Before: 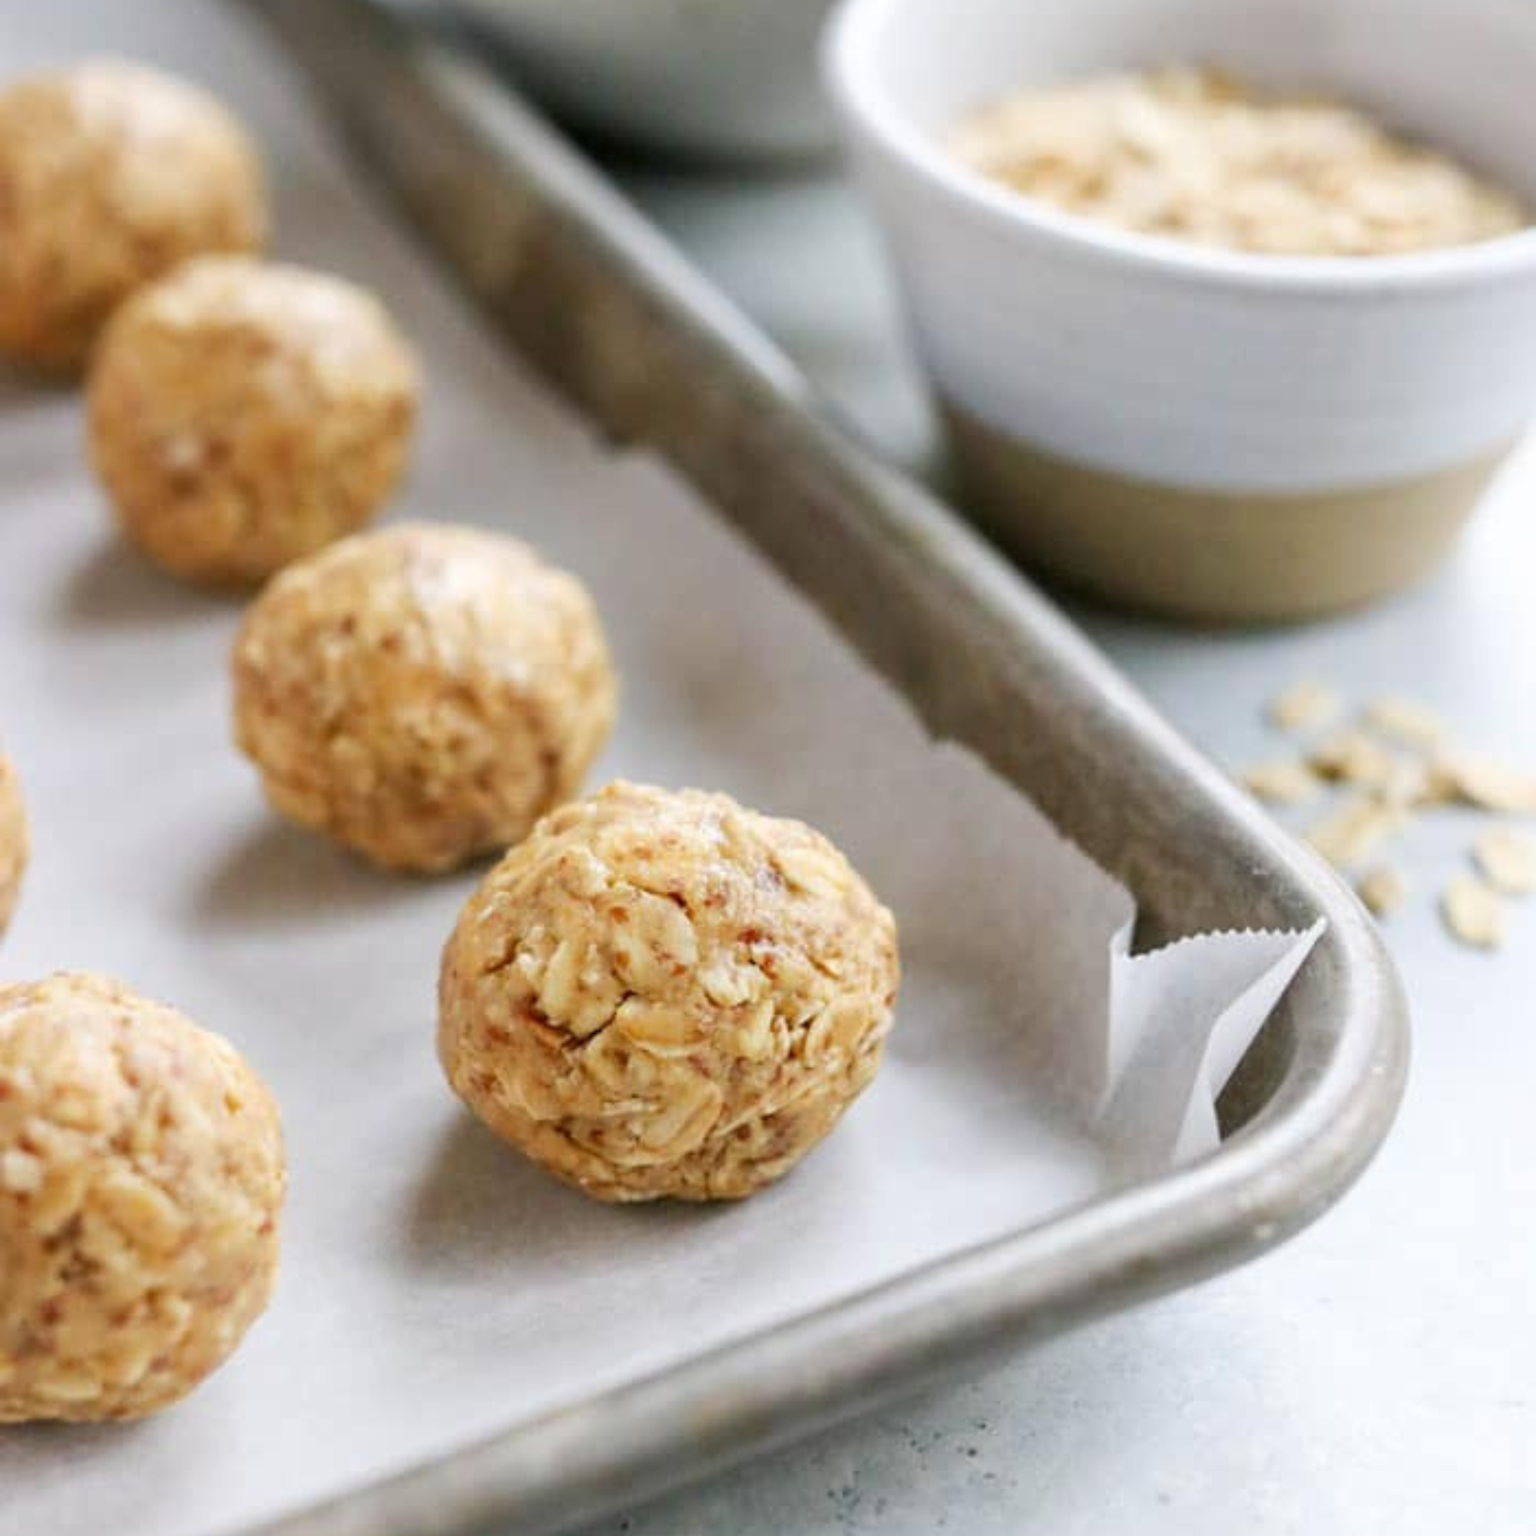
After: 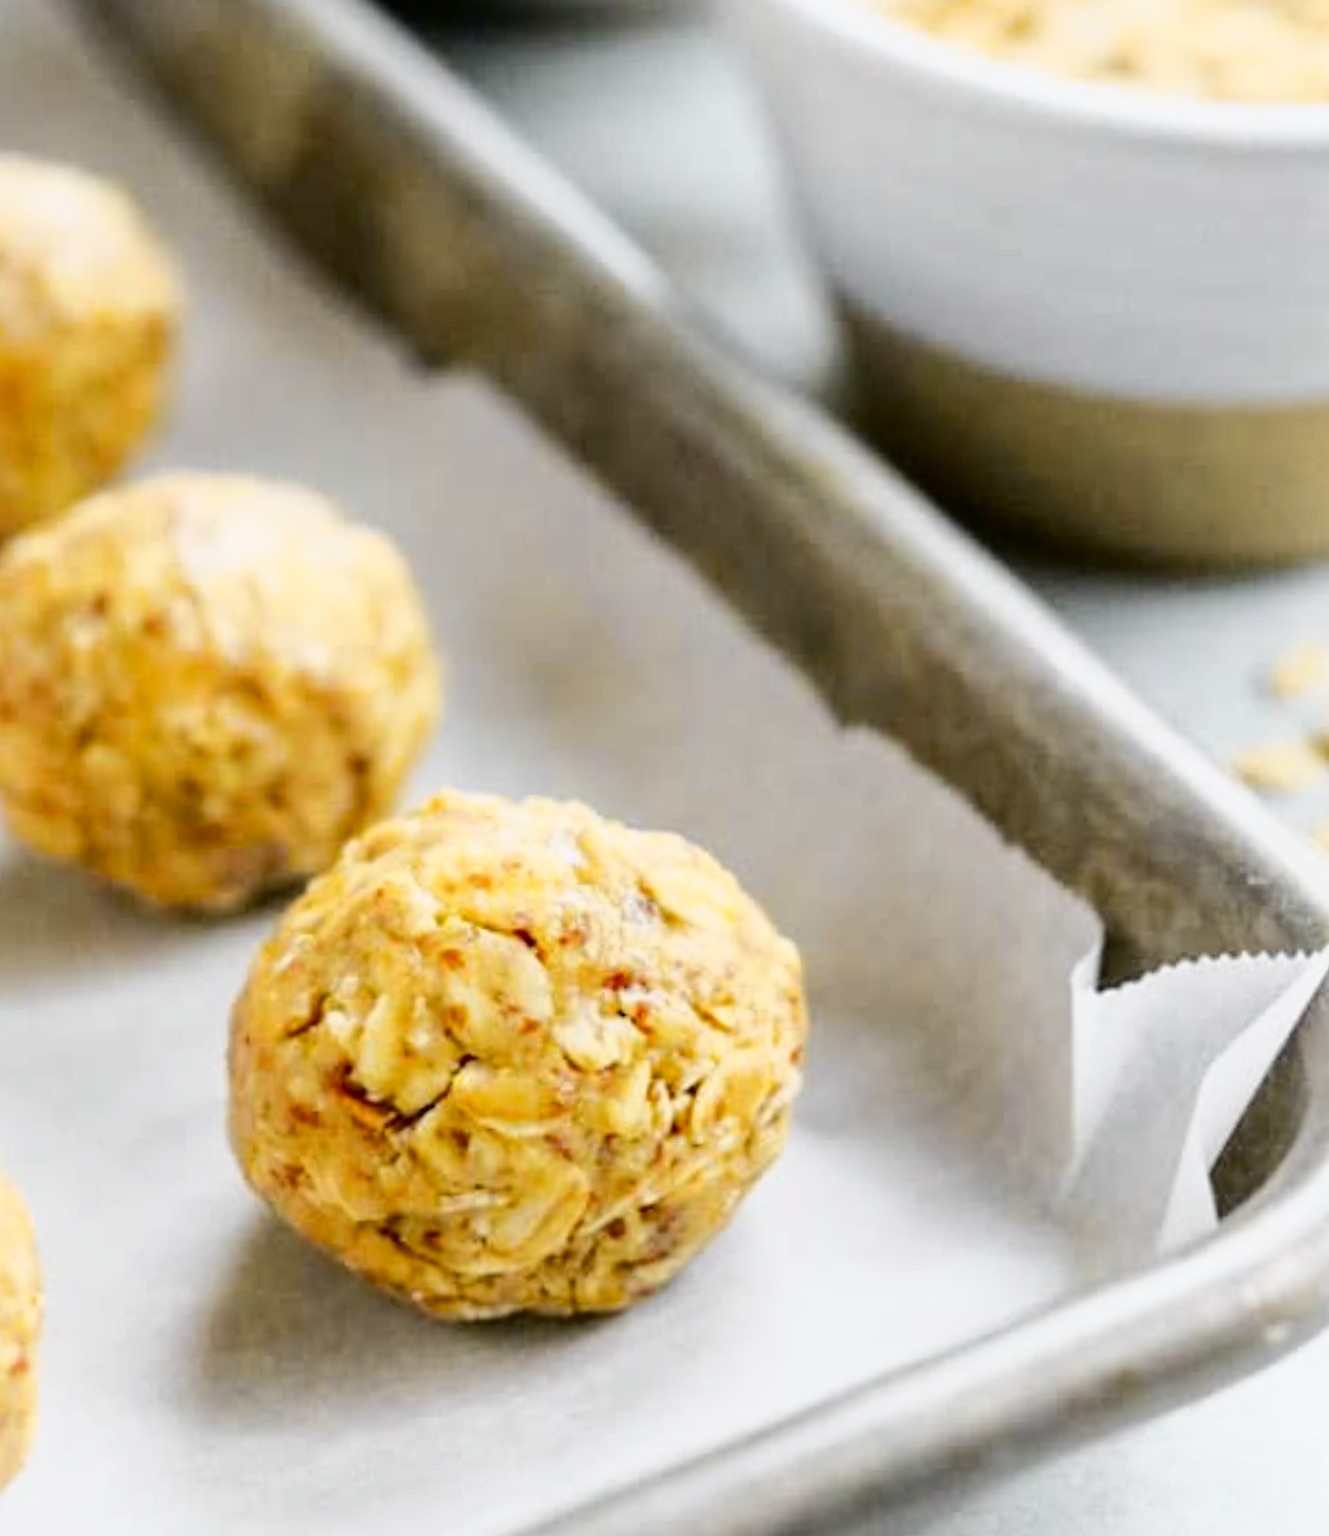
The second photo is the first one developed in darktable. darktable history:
tone curve: curves: ch0 [(0, 0) (0.136, 0.071) (0.346, 0.366) (0.489, 0.573) (0.66, 0.748) (0.858, 0.926) (1, 0.977)]; ch1 [(0, 0) (0.353, 0.344) (0.45, 0.46) (0.498, 0.498) (0.521, 0.512) (0.563, 0.559) (0.592, 0.605) (0.641, 0.673) (1, 1)]; ch2 [(0, 0) (0.333, 0.346) (0.375, 0.375) (0.424, 0.43) (0.476, 0.492) (0.502, 0.502) (0.524, 0.531) (0.579, 0.61) (0.612, 0.644) (0.641, 0.722) (1, 1)], color space Lab, independent channels, preserve colors none
rotate and perspective: rotation -5°, crop left 0.05, crop right 0.952, crop top 0.11, crop bottom 0.89
crop and rotate: angle -3.27°, left 14.277%, top 0.028%, right 10.766%, bottom 0.028%
